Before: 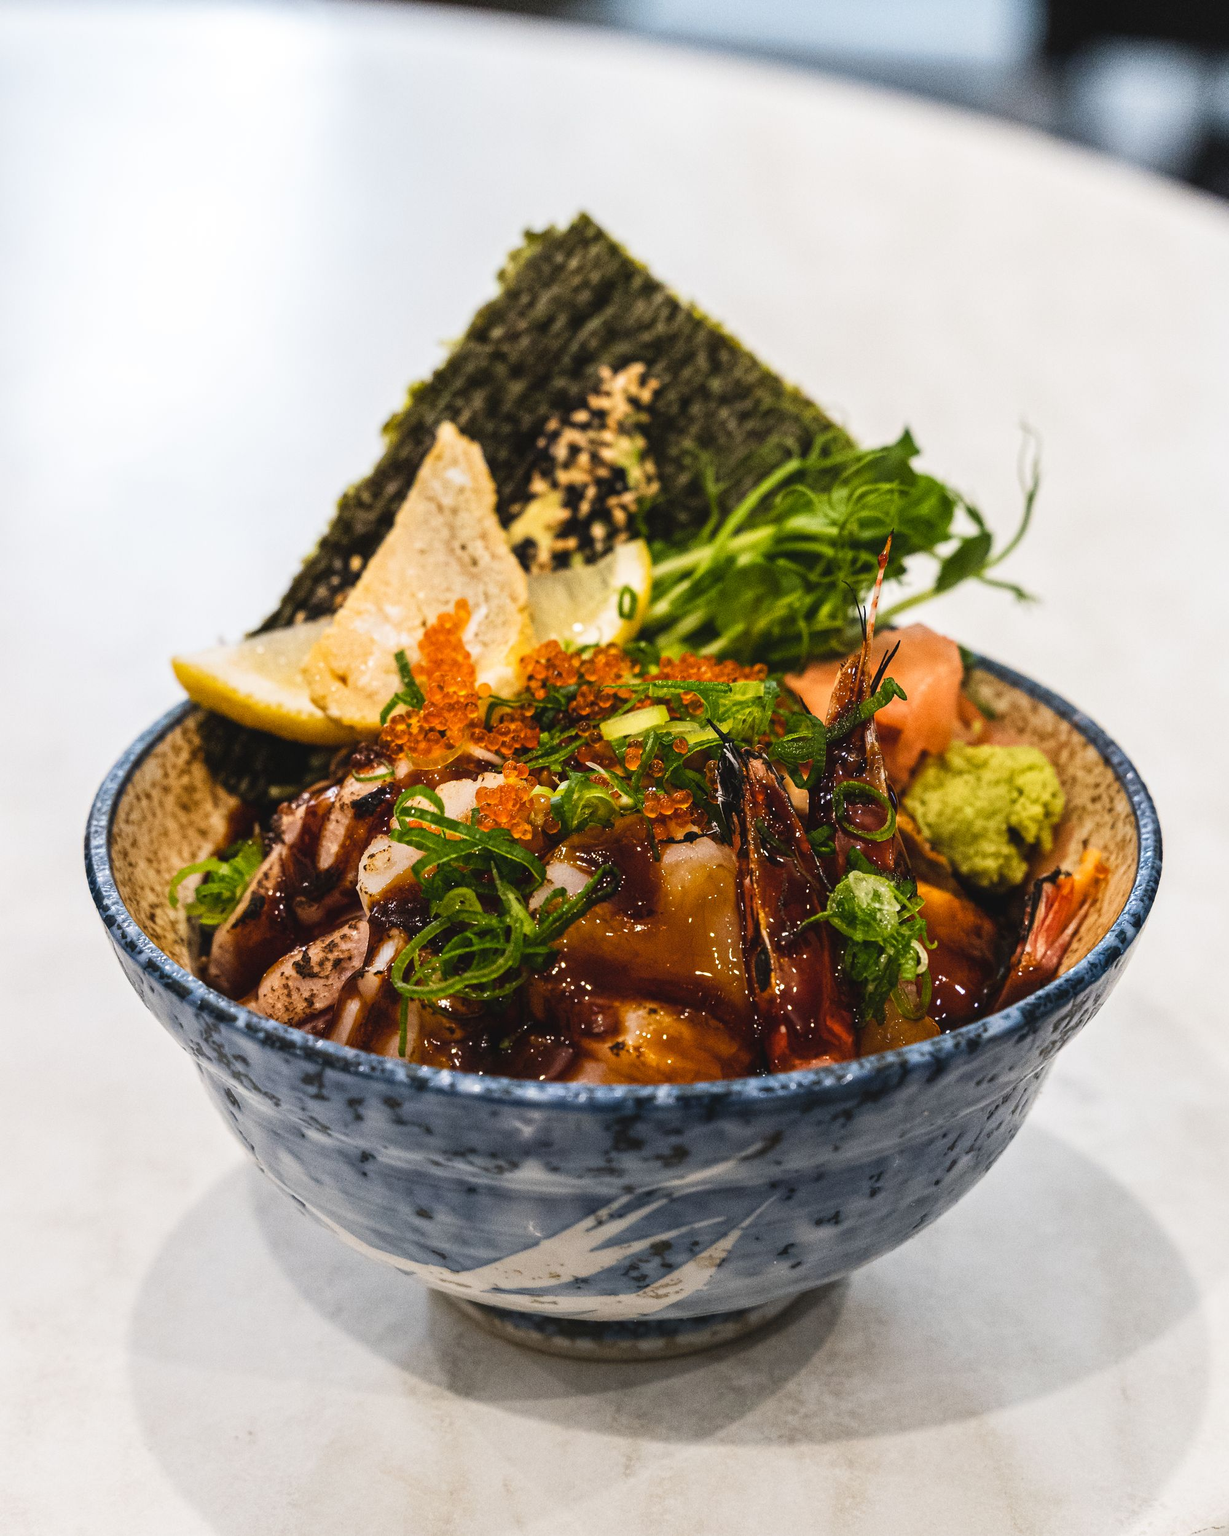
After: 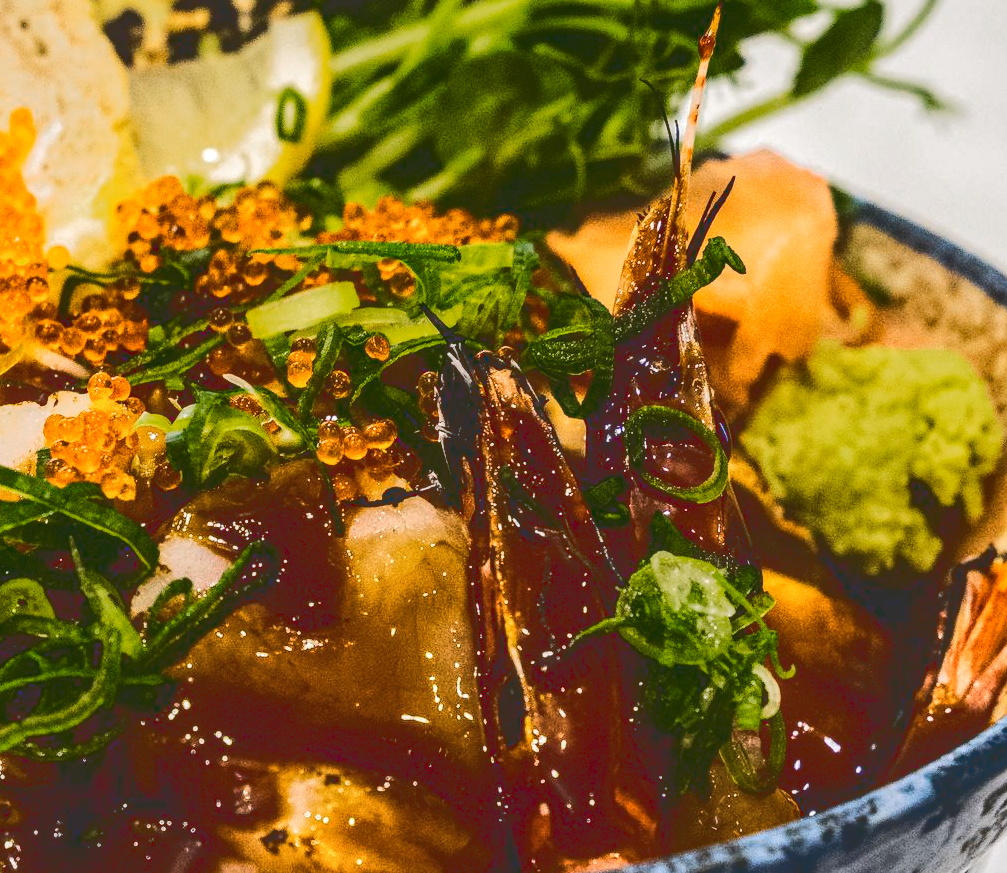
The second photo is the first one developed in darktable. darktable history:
color balance rgb: perceptual saturation grading › global saturation 9.909%
crop: left 36.514%, top 34.671%, right 13.125%, bottom 30.395%
local contrast: on, module defaults
color zones: curves: ch0 [(0, 0.558) (0.143, 0.548) (0.286, 0.447) (0.429, 0.259) (0.571, 0.5) (0.714, 0.5) (0.857, 0.593) (1, 0.558)]; ch1 [(0, 0.543) (0.01, 0.544) (0.12, 0.492) (0.248, 0.458) (0.5, 0.534) (0.748, 0.5) (0.99, 0.469) (1, 0.543)]; ch2 [(0, 0.507) (0.143, 0.522) (0.286, 0.505) (0.429, 0.5) (0.571, 0.5) (0.714, 0.5) (0.857, 0.5) (1, 0.507)]
tone curve: curves: ch0 [(0, 0) (0.003, 0.198) (0.011, 0.198) (0.025, 0.198) (0.044, 0.198) (0.069, 0.201) (0.1, 0.202) (0.136, 0.207) (0.177, 0.212) (0.224, 0.222) (0.277, 0.27) (0.335, 0.332) (0.399, 0.422) (0.468, 0.542) (0.543, 0.626) (0.623, 0.698) (0.709, 0.764) (0.801, 0.82) (0.898, 0.863) (1, 1)], color space Lab, linked channels, preserve colors none
